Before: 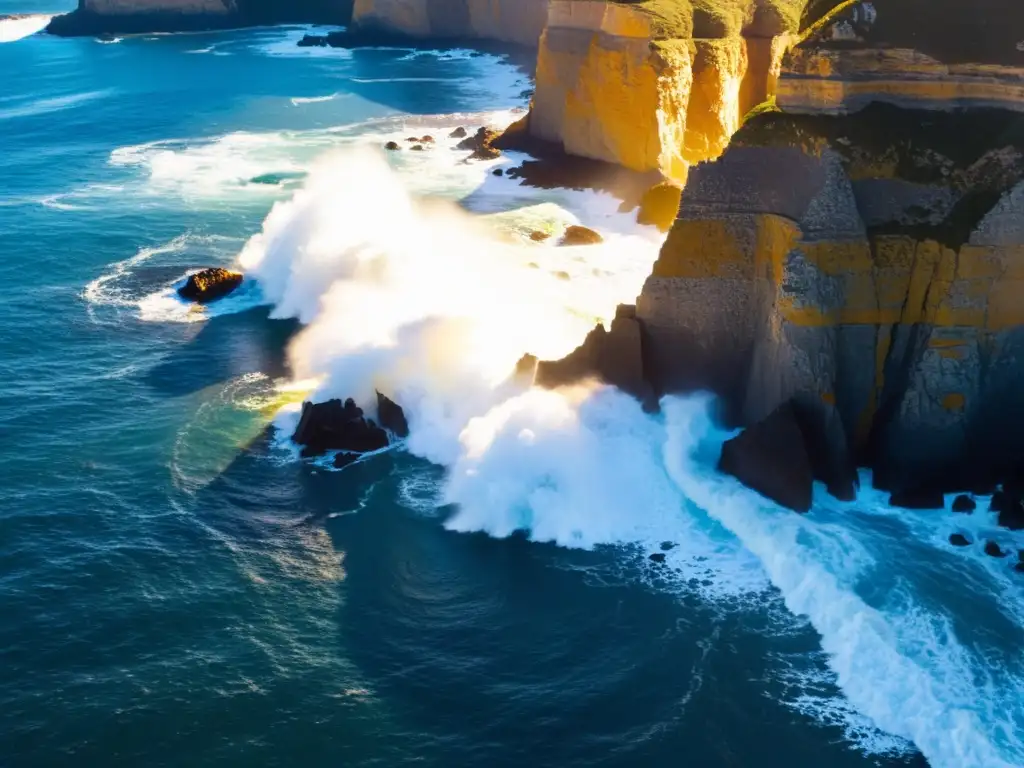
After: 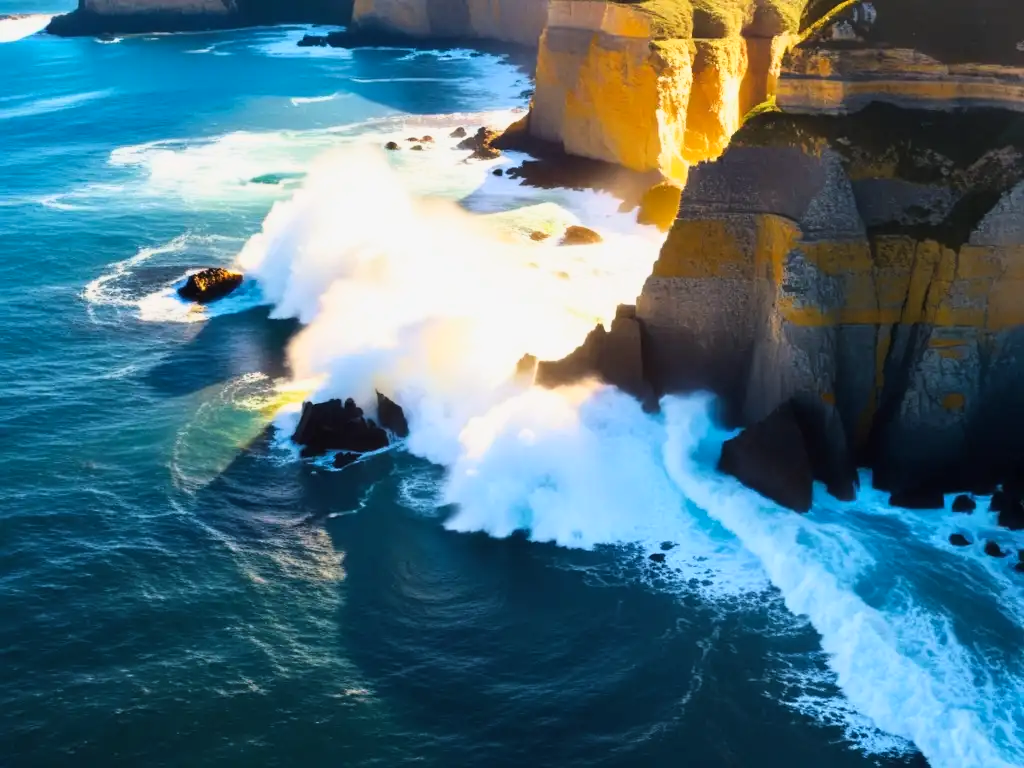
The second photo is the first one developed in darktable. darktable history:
tone curve: curves: ch0 [(0, 0) (0.091, 0.077) (0.517, 0.574) (0.745, 0.82) (0.844, 0.908) (0.909, 0.942) (1, 0.973)]; ch1 [(0, 0) (0.437, 0.404) (0.5, 0.5) (0.534, 0.546) (0.58, 0.603) (0.616, 0.649) (1, 1)]; ch2 [(0, 0) (0.442, 0.415) (0.5, 0.5) (0.535, 0.547) (0.585, 0.62) (1, 1)], color space Lab, linked channels, preserve colors none
